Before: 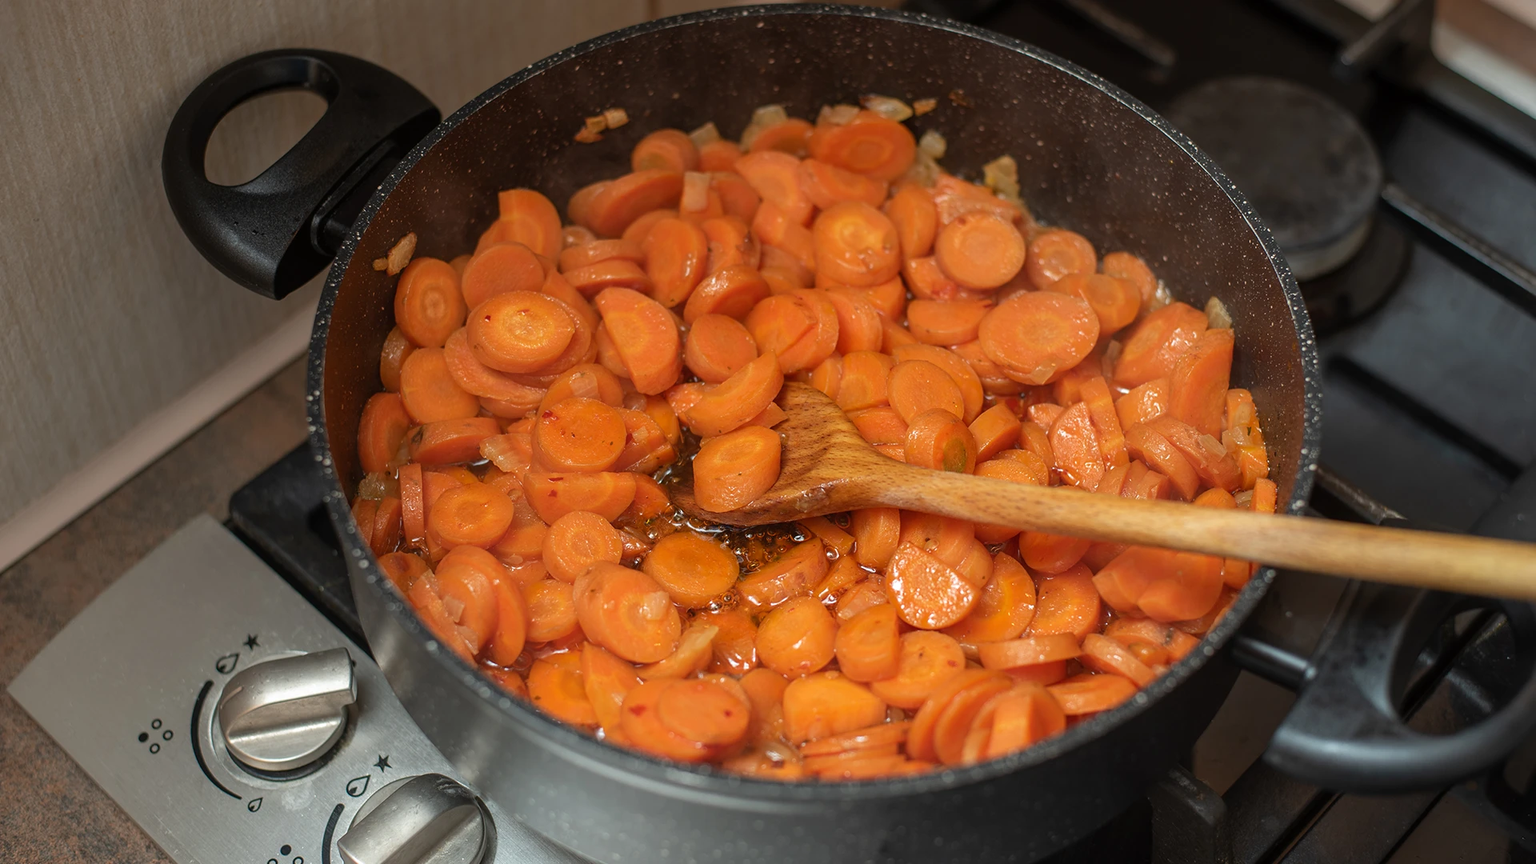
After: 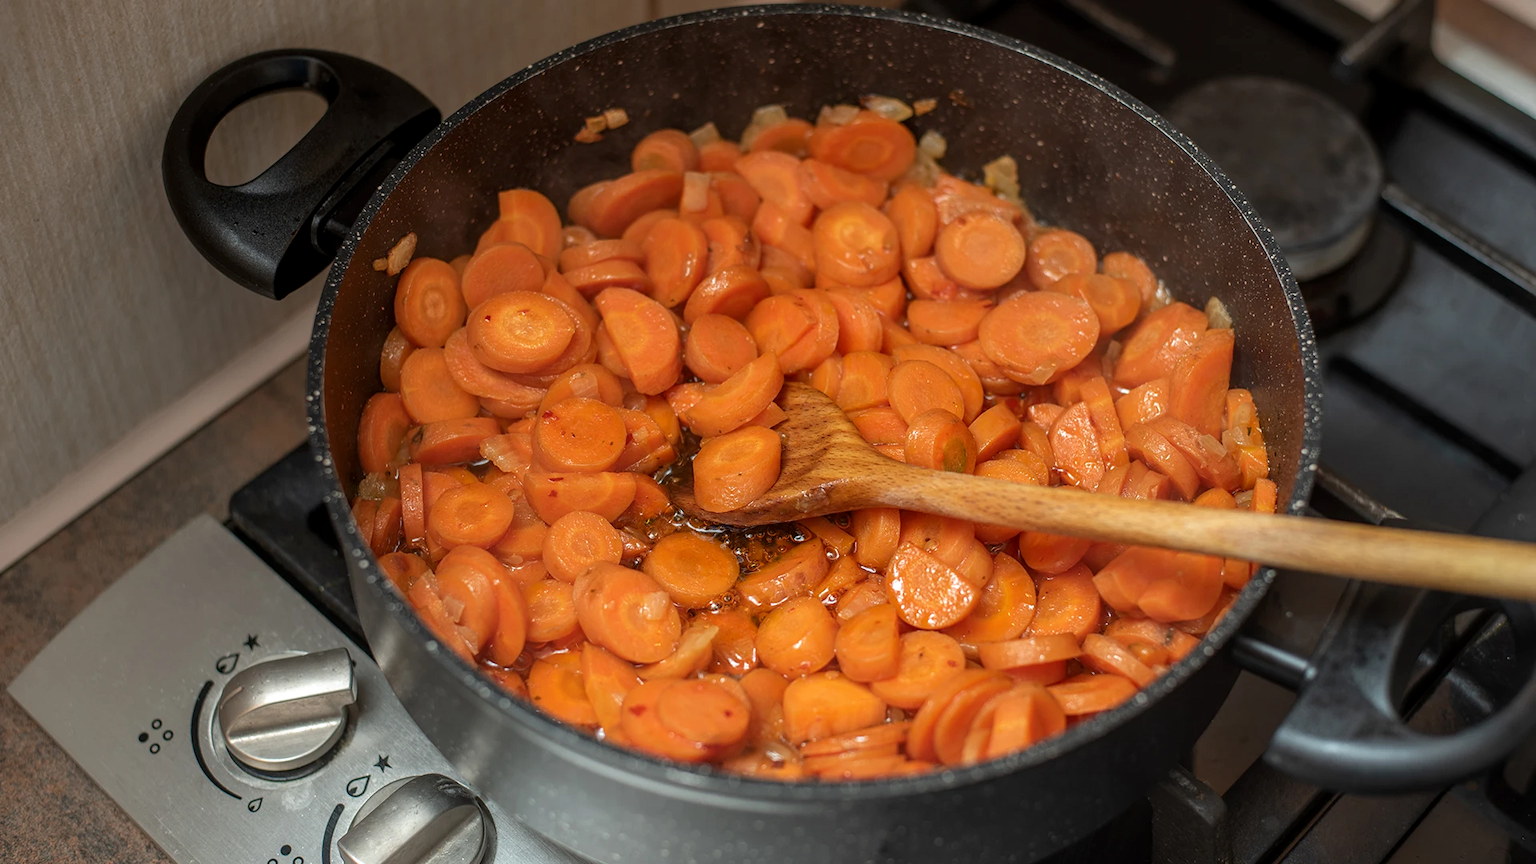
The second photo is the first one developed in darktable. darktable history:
tone equalizer: on, module defaults
local contrast: detail 117%
